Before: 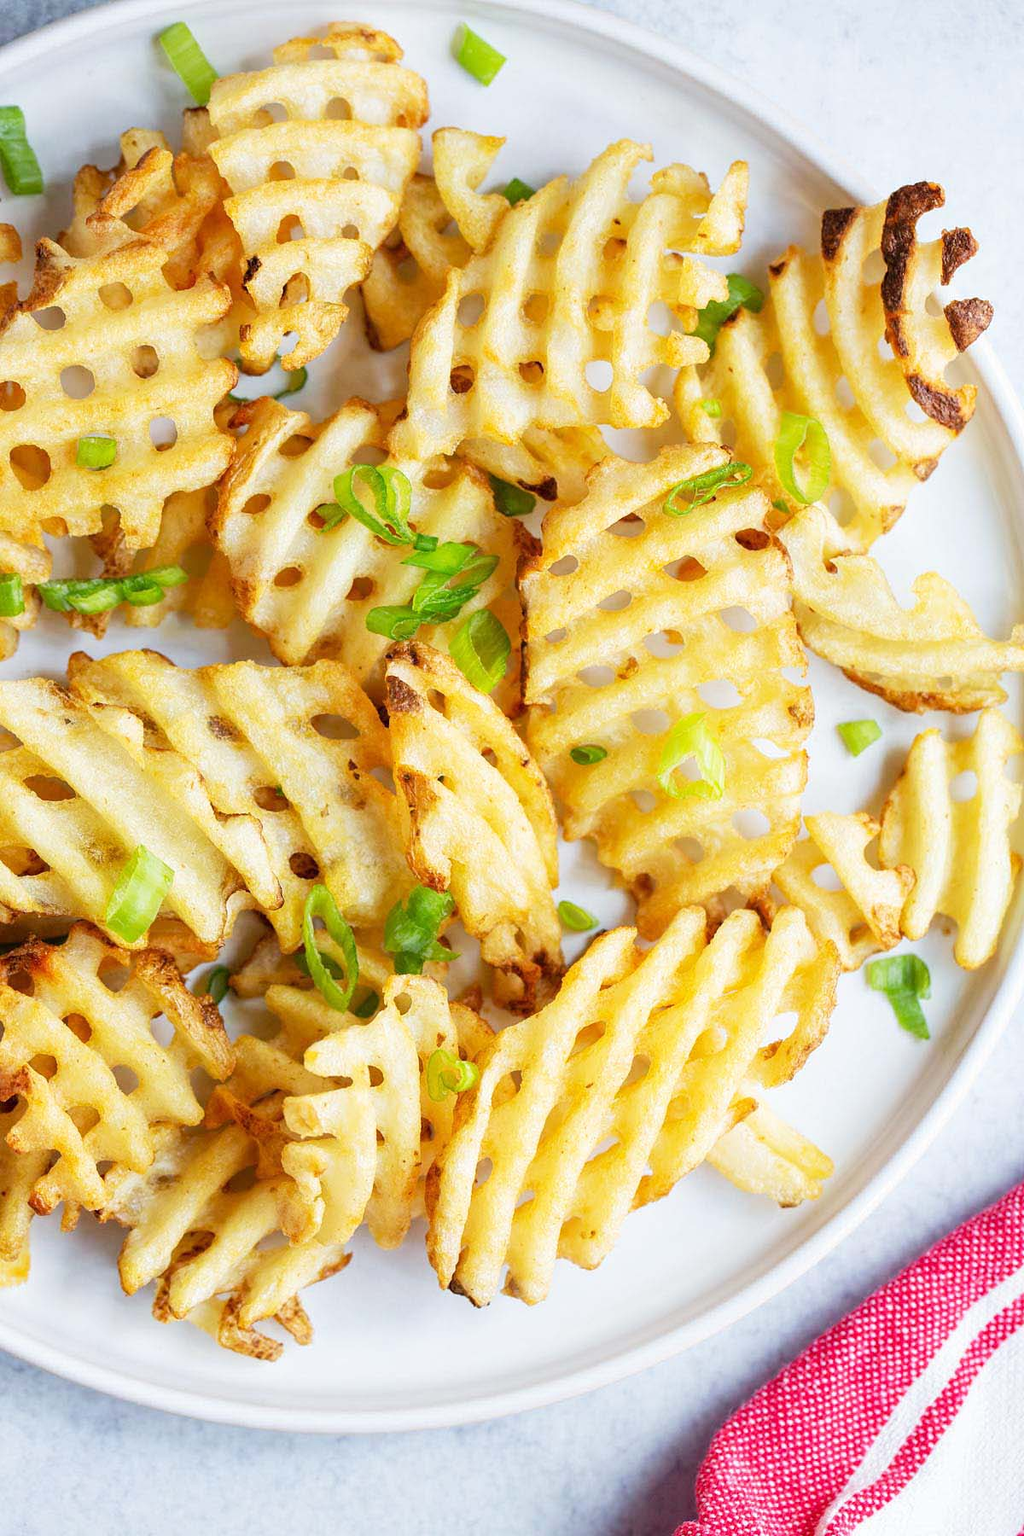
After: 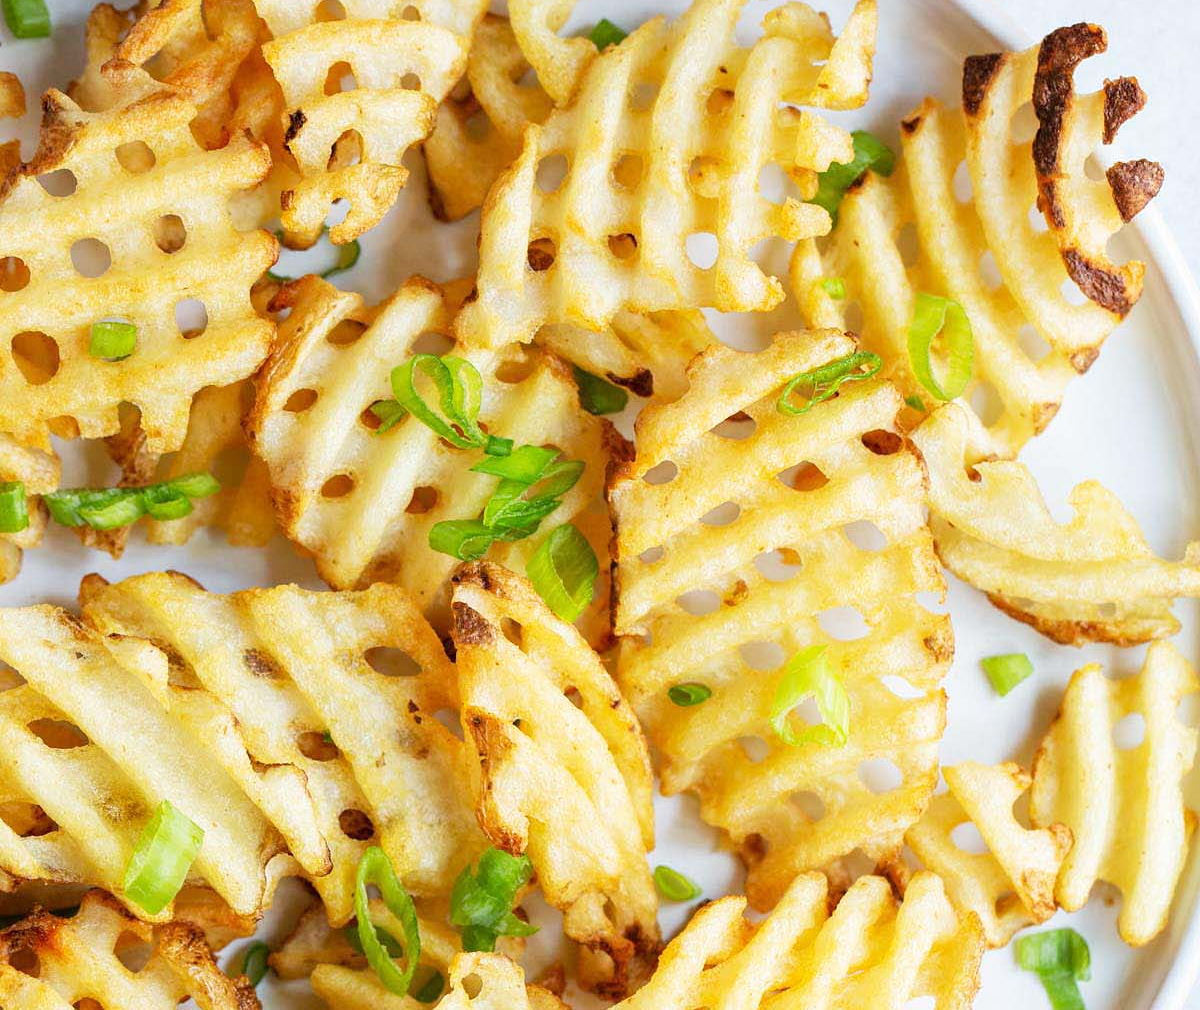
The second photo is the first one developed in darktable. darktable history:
crop and rotate: top 10.564%, bottom 33.315%
